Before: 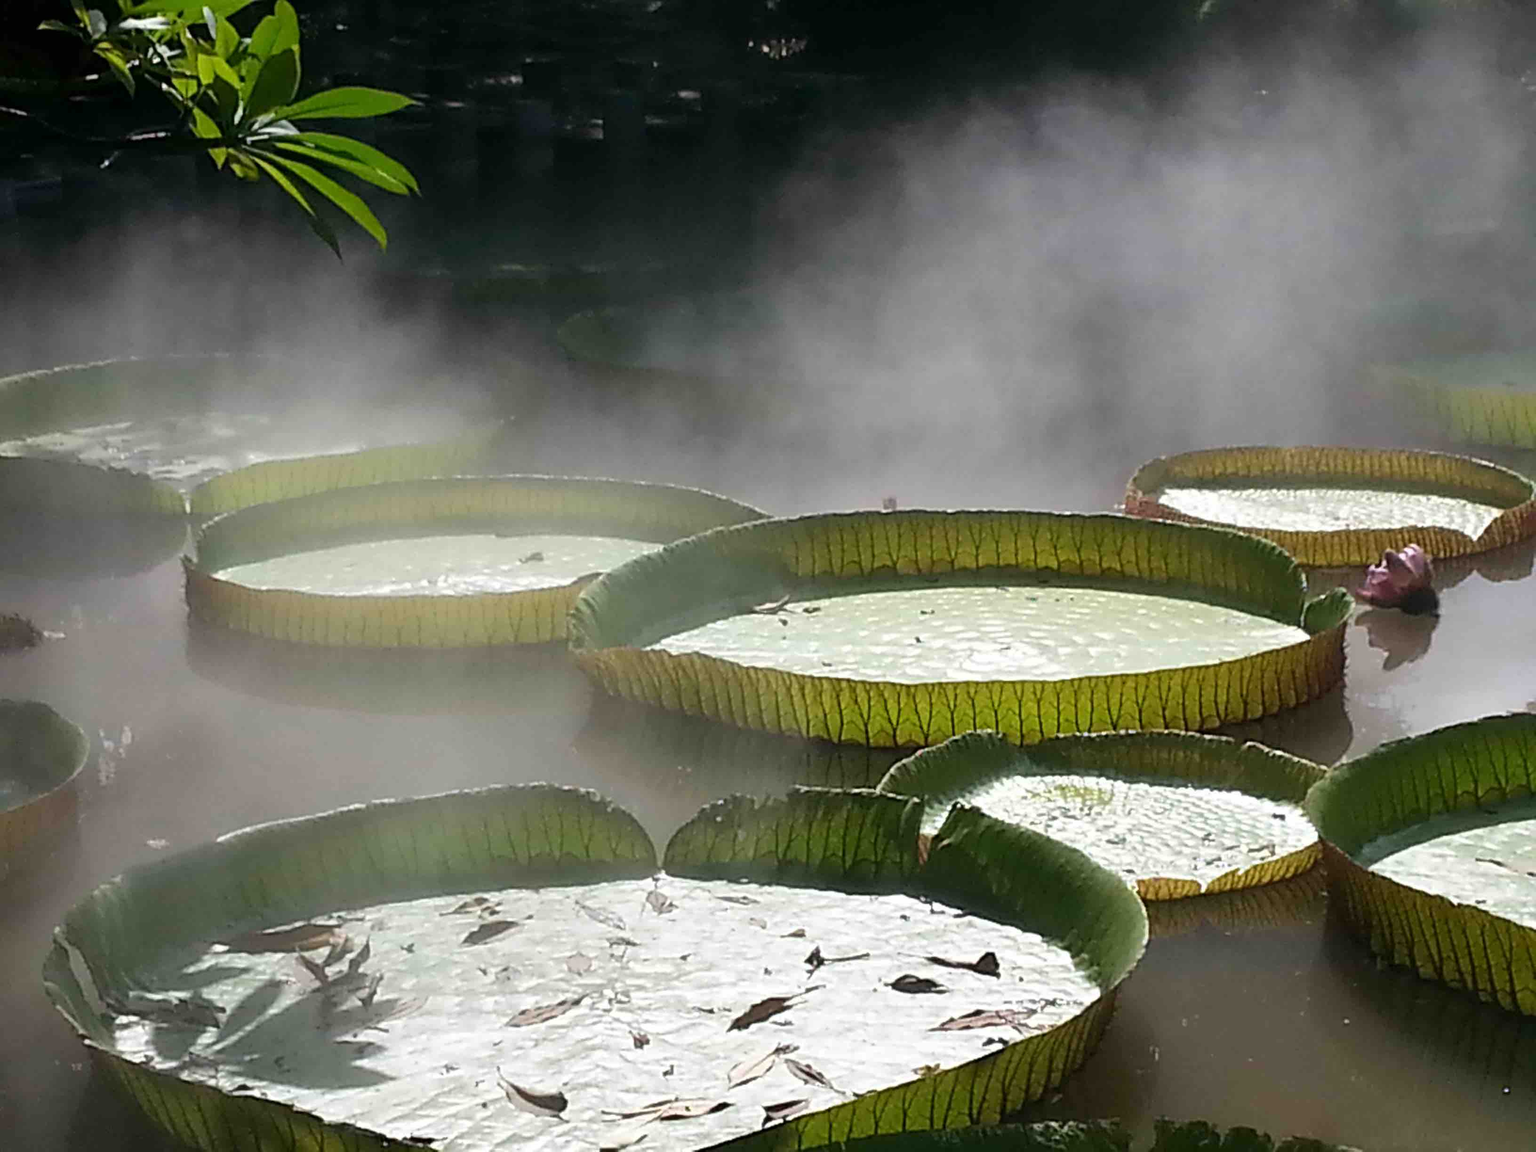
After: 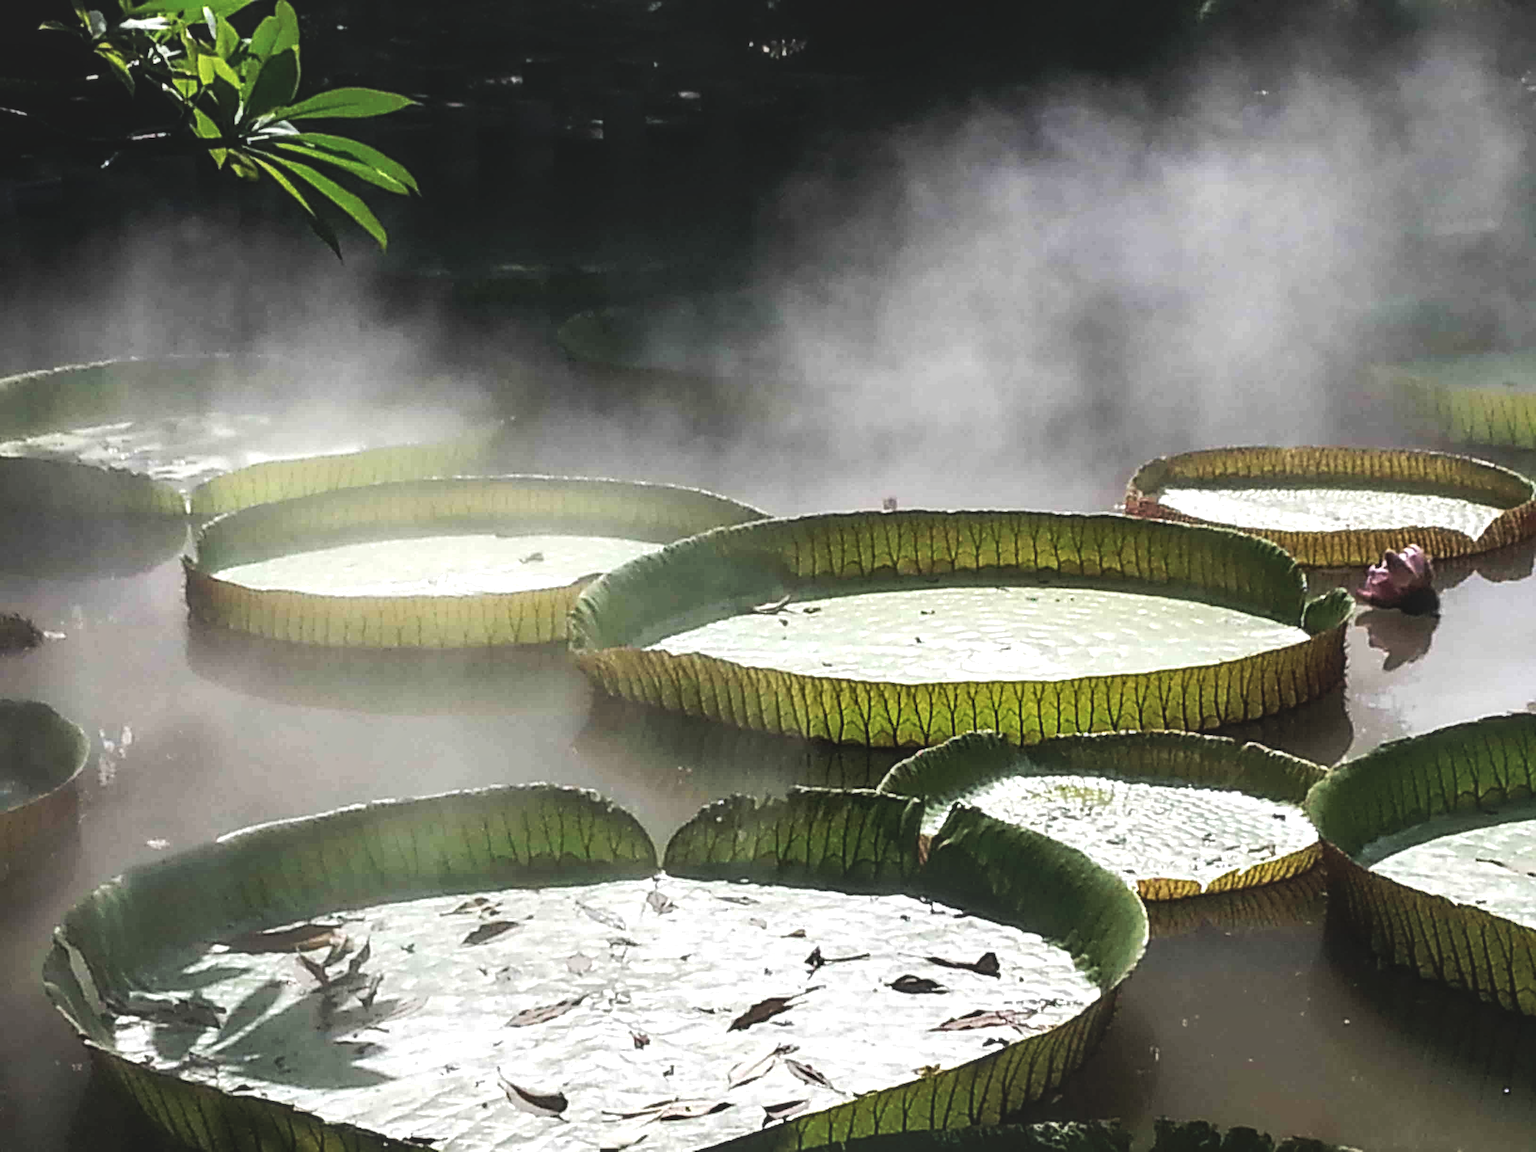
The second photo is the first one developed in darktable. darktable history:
contrast equalizer: octaves 7, y [[0.6 ×6], [0.55 ×6], [0 ×6], [0 ×6], [0 ×6]], mix -0.21
tone curve: curves: ch0 [(0, 0) (0.003, 0.156) (0.011, 0.156) (0.025, 0.157) (0.044, 0.164) (0.069, 0.172) (0.1, 0.181) (0.136, 0.191) (0.177, 0.214) (0.224, 0.245) (0.277, 0.285) (0.335, 0.333) (0.399, 0.387) (0.468, 0.471) (0.543, 0.556) (0.623, 0.648) (0.709, 0.734) (0.801, 0.809) (0.898, 0.891) (1, 1)], preserve colors none
local contrast: highlights 63%, shadows 54%, detail 169%, midtone range 0.512
